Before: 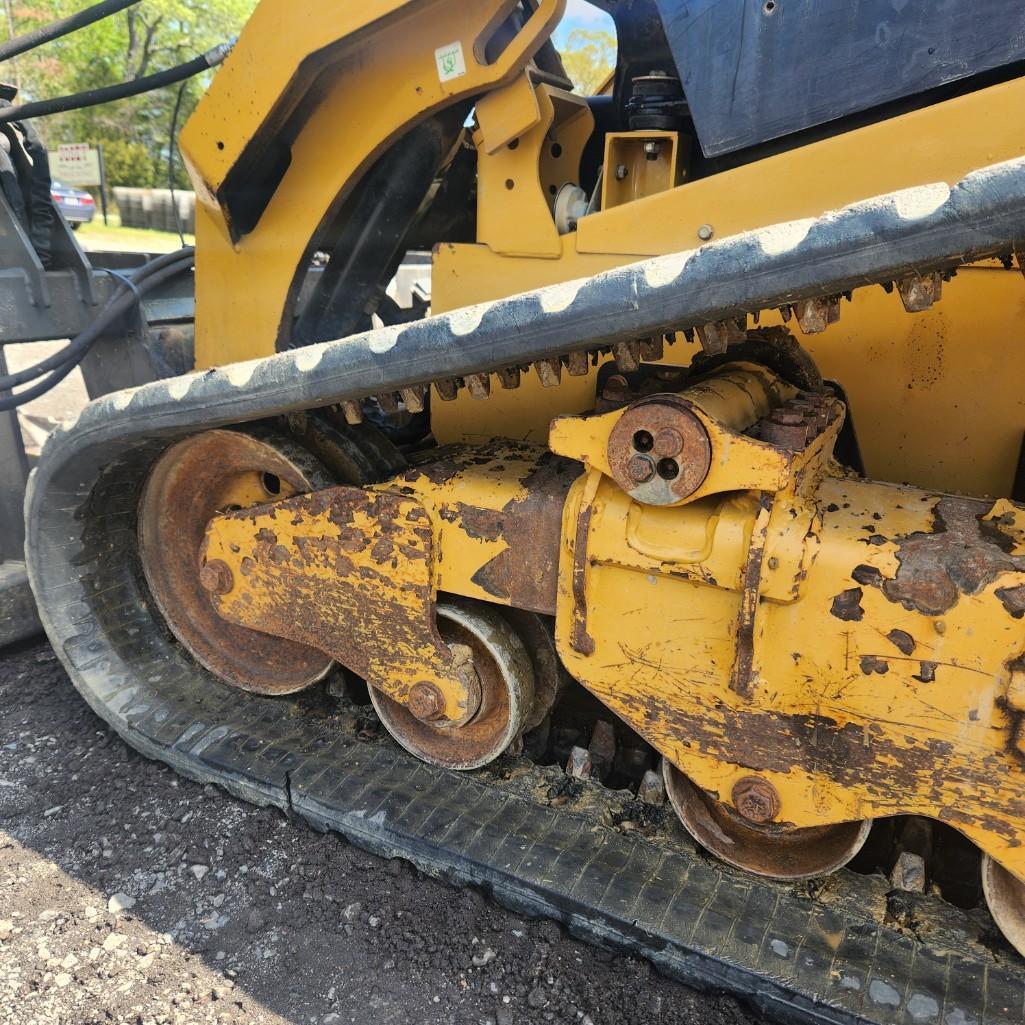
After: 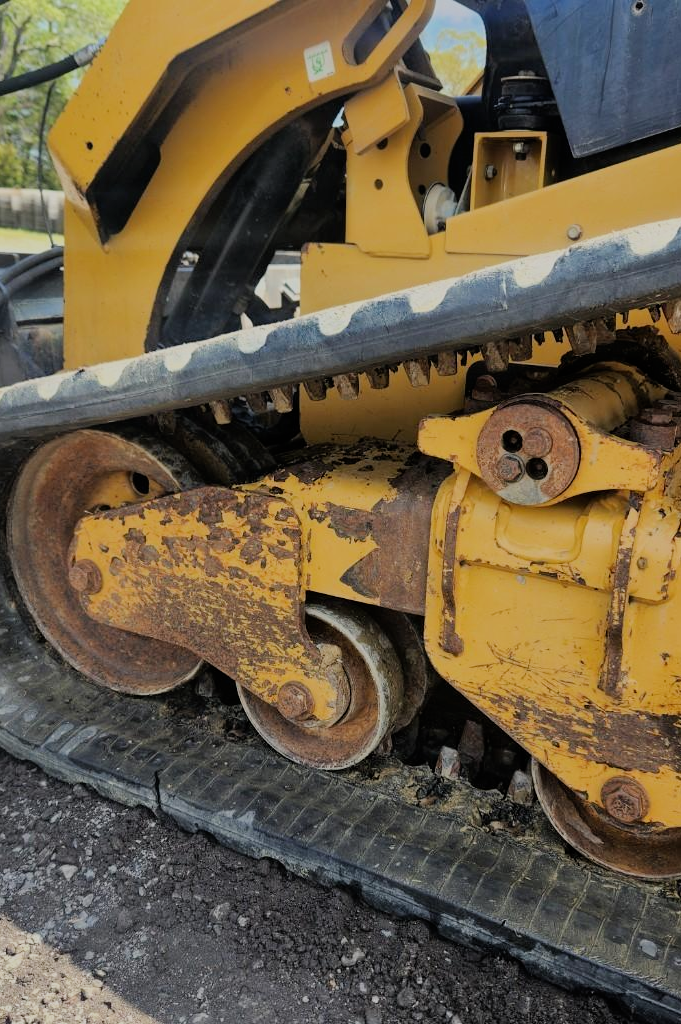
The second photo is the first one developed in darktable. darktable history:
exposure: exposure -0.169 EV, compensate highlight preservation false
crop and rotate: left 12.824%, right 20.655%
filmic rgb: black relative exposure -7.65 EV, white relative exposure 4.56 EV, hardness 3.61
